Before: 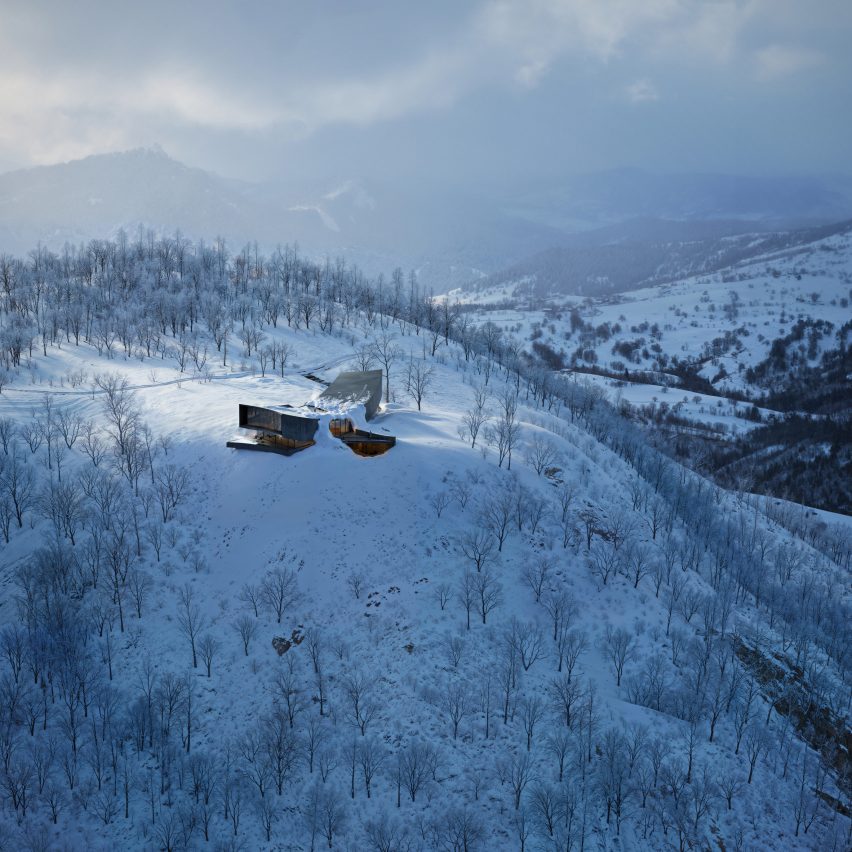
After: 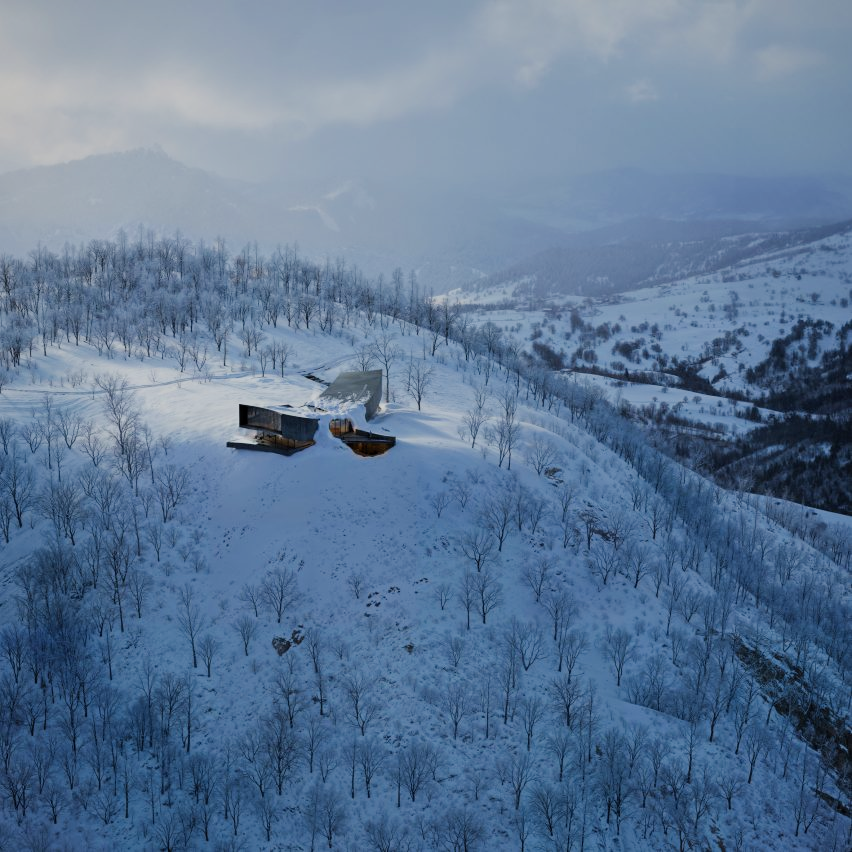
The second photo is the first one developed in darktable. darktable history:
filmic rgb: black relative exposure -7.65 EV, white relative exposure 4.56 EV, hardness 3.61, iterations of high-quality reconstruction 0, contrast in shadows safe
